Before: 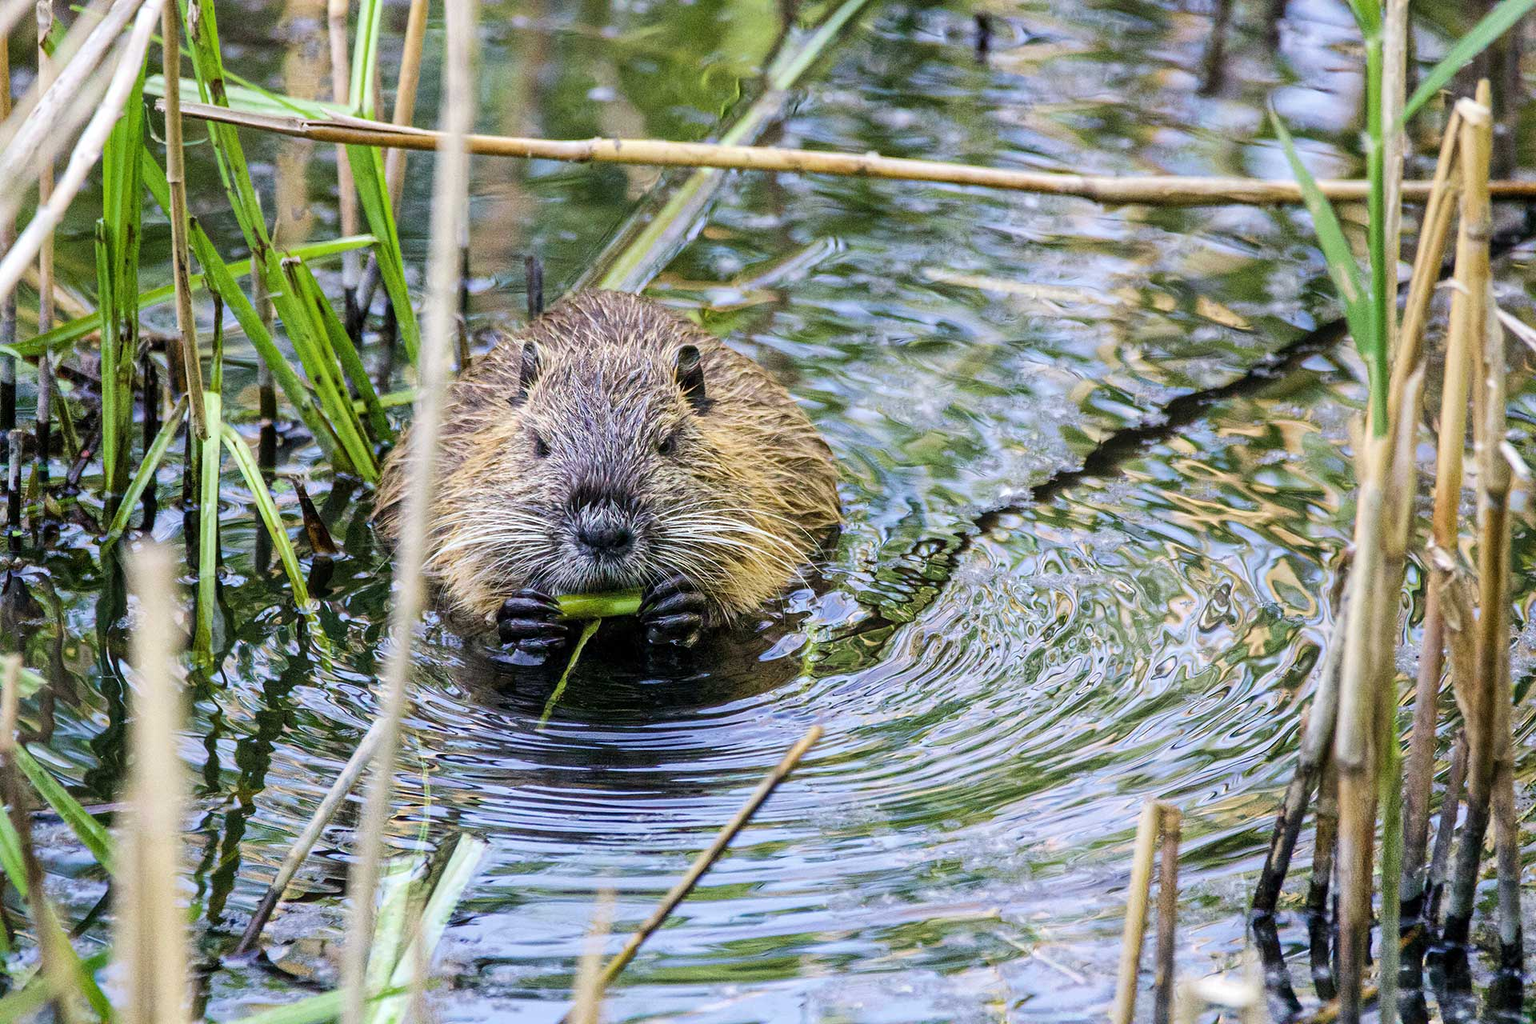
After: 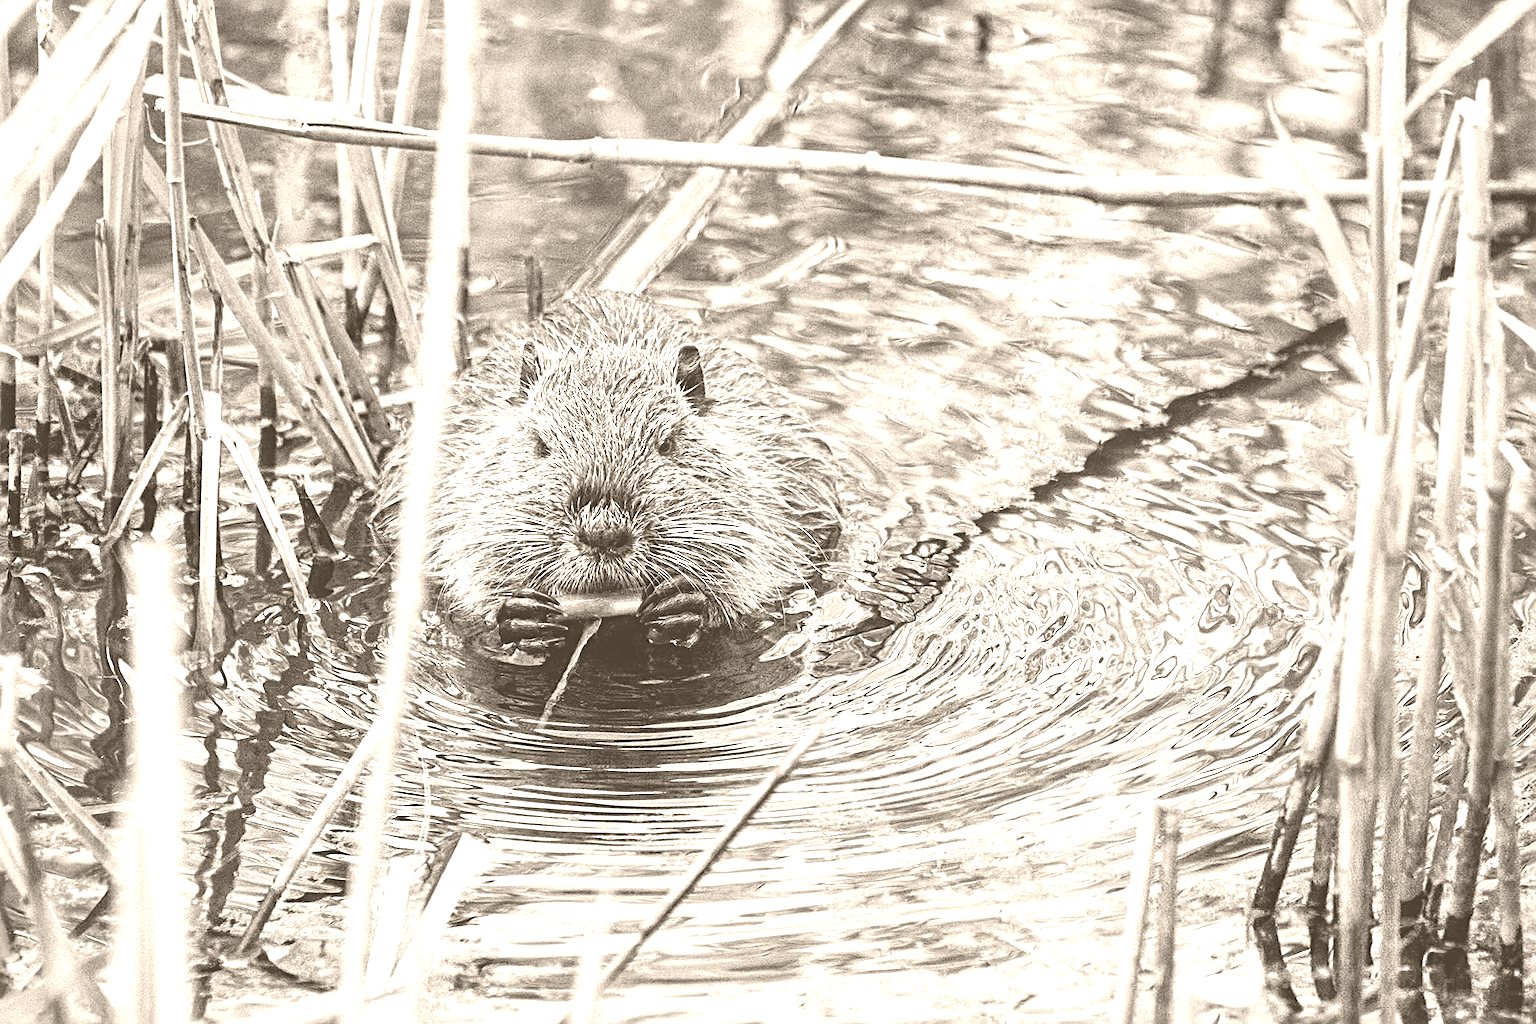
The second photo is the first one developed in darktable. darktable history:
sharpen: radius 3.119
colorize: hue 34.49°, saturation 35.33%, source mix 100%, version 1
